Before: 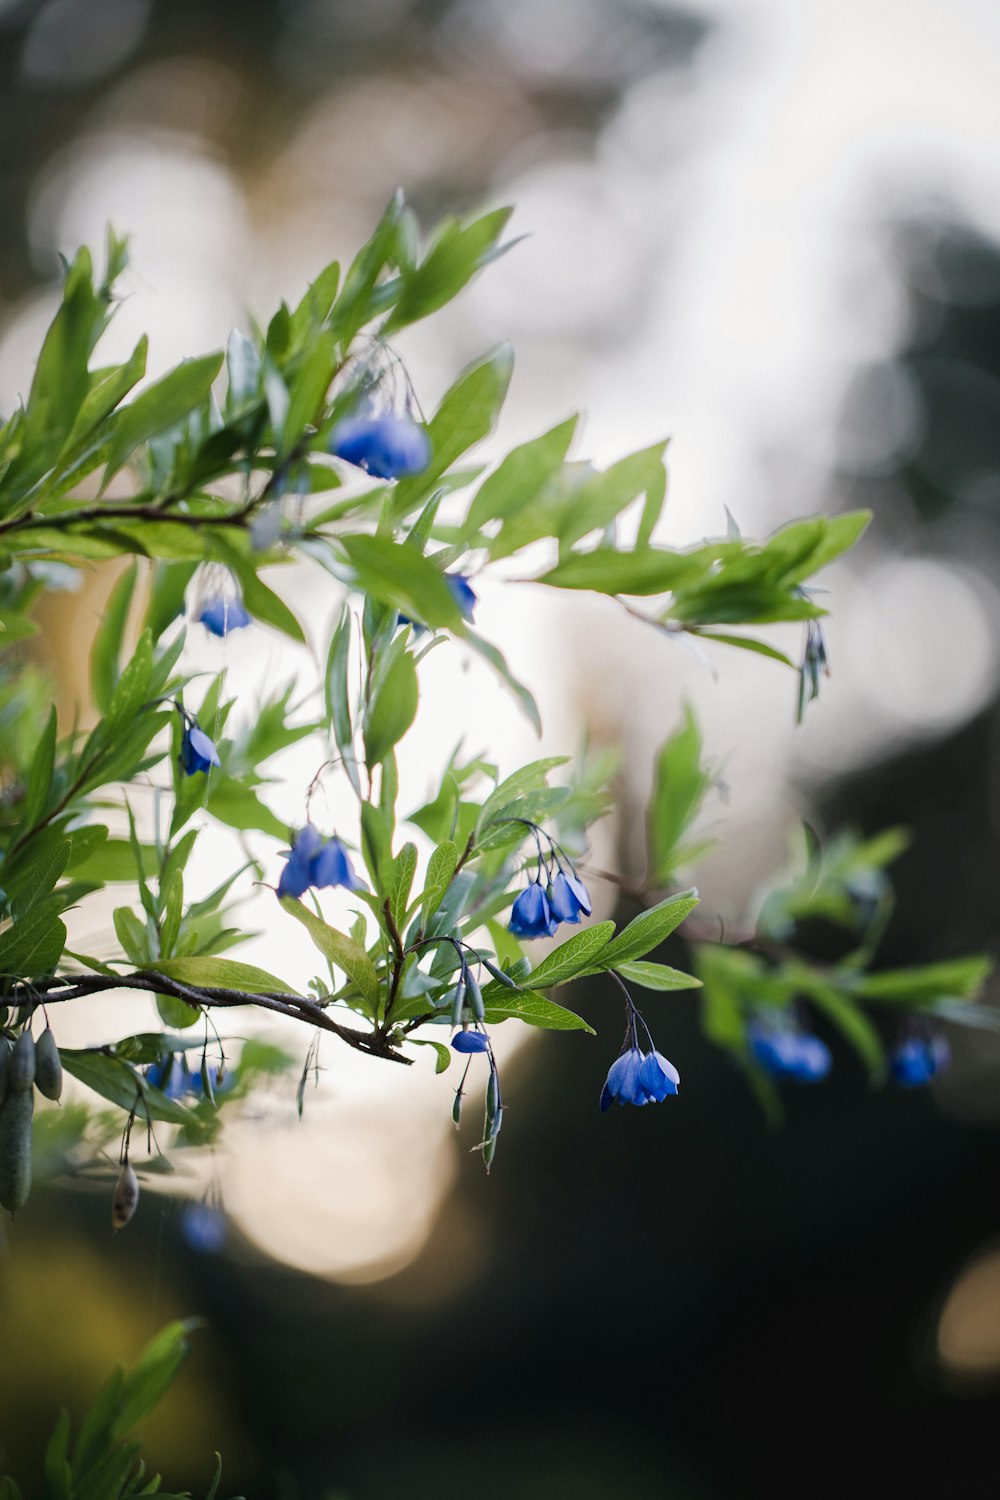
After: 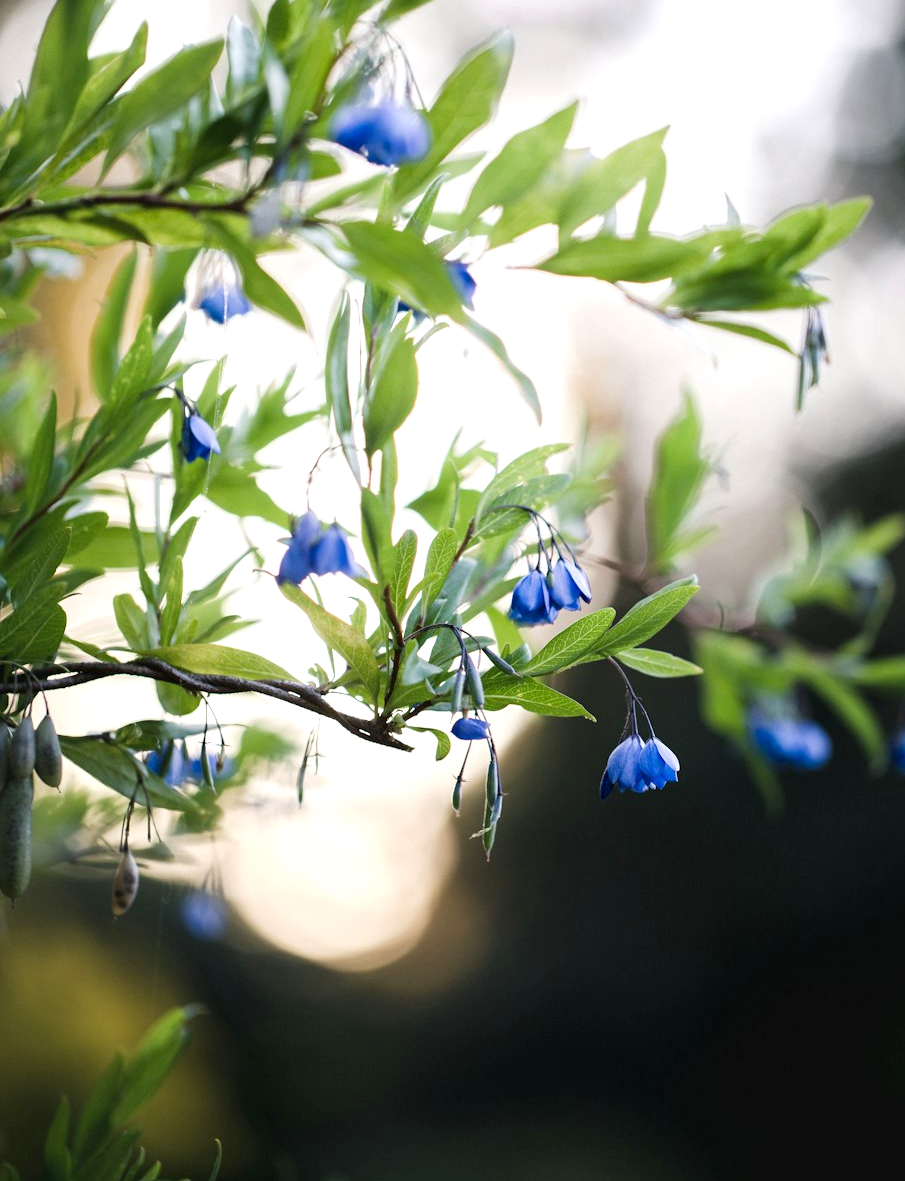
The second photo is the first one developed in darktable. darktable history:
crop: top 20.916%, right 9.437%, bottom 0.316%
exposure: black level correction 0.001, exposure 0.5 EV, compensate exposure bias true, compensate highlight preservation false
